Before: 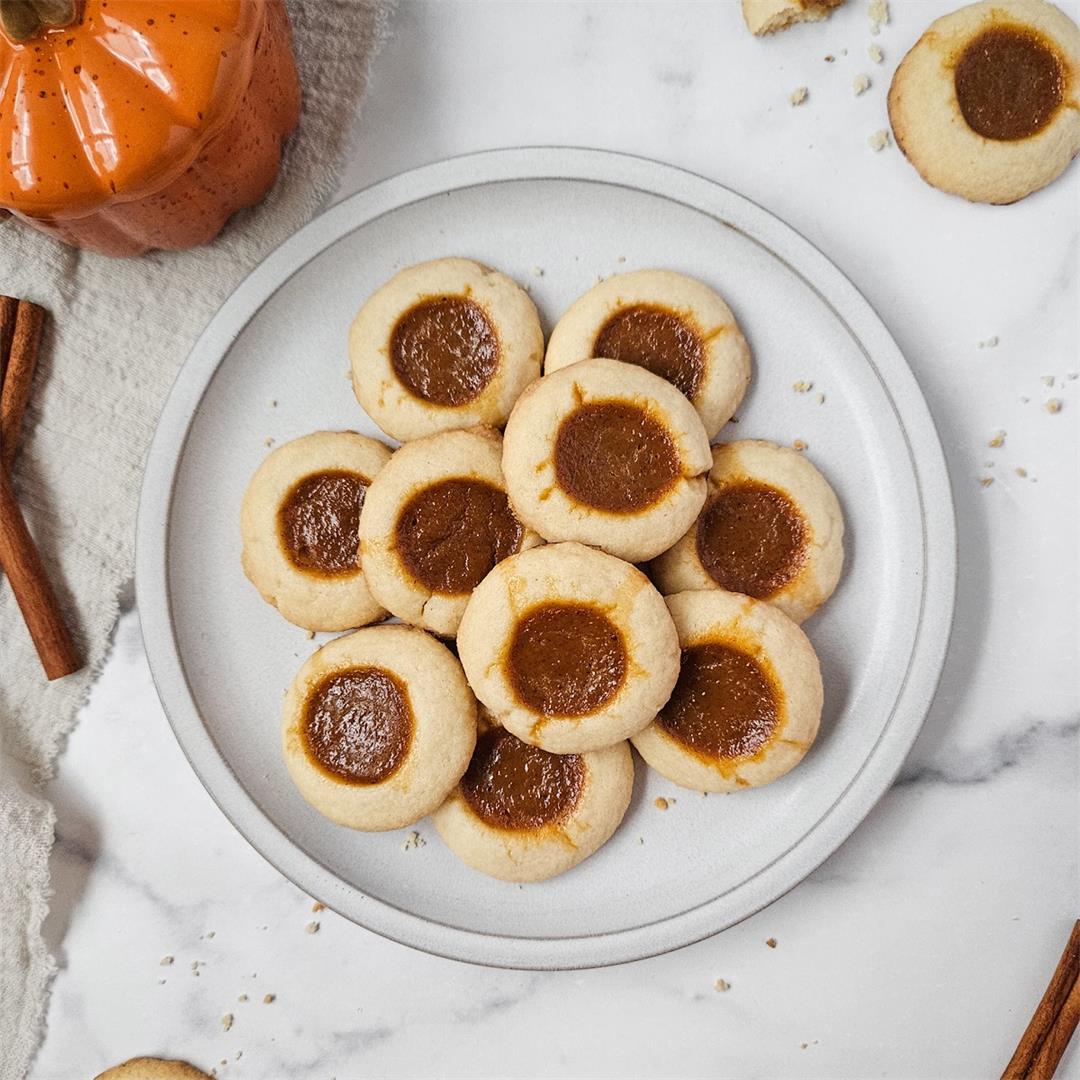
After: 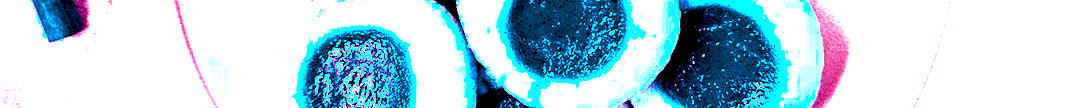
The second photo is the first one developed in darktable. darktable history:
grain: coarseness 0.09 ISO
exposure: black level correction 0.001, exposure 1.84 EV, compensate highlight preservation false
color balance rgb: shadows lift › luminance -18.76%, shadows lift › chroma 35.44%, power › luminance -3.76%, power › hue 142.17°, highlights gain › chroma 7.5%, highlights gain › hue 184.75°, global offset › luminance -0.52%, global offset › chroma 0.91%, global offset › hue 173.36°, shadows fall-off 300%, white fulcrum 2 EV, highlights fall-off 300%, linear chroma grading › shadows 17.19%, linear chroma grading › highlights 61.12%, linear chroma grading › global chroma 50%, hue shift -150.52°, perceptual brilliance grading › global brilliance 12%, mask middle-gray fulcrum 100%, contrast gray fulcrum 38.43%, contrast 35.15%, saturation formula JzAzBz (2021)
crop and rotate: top 59.084%, bottom 30.916%
